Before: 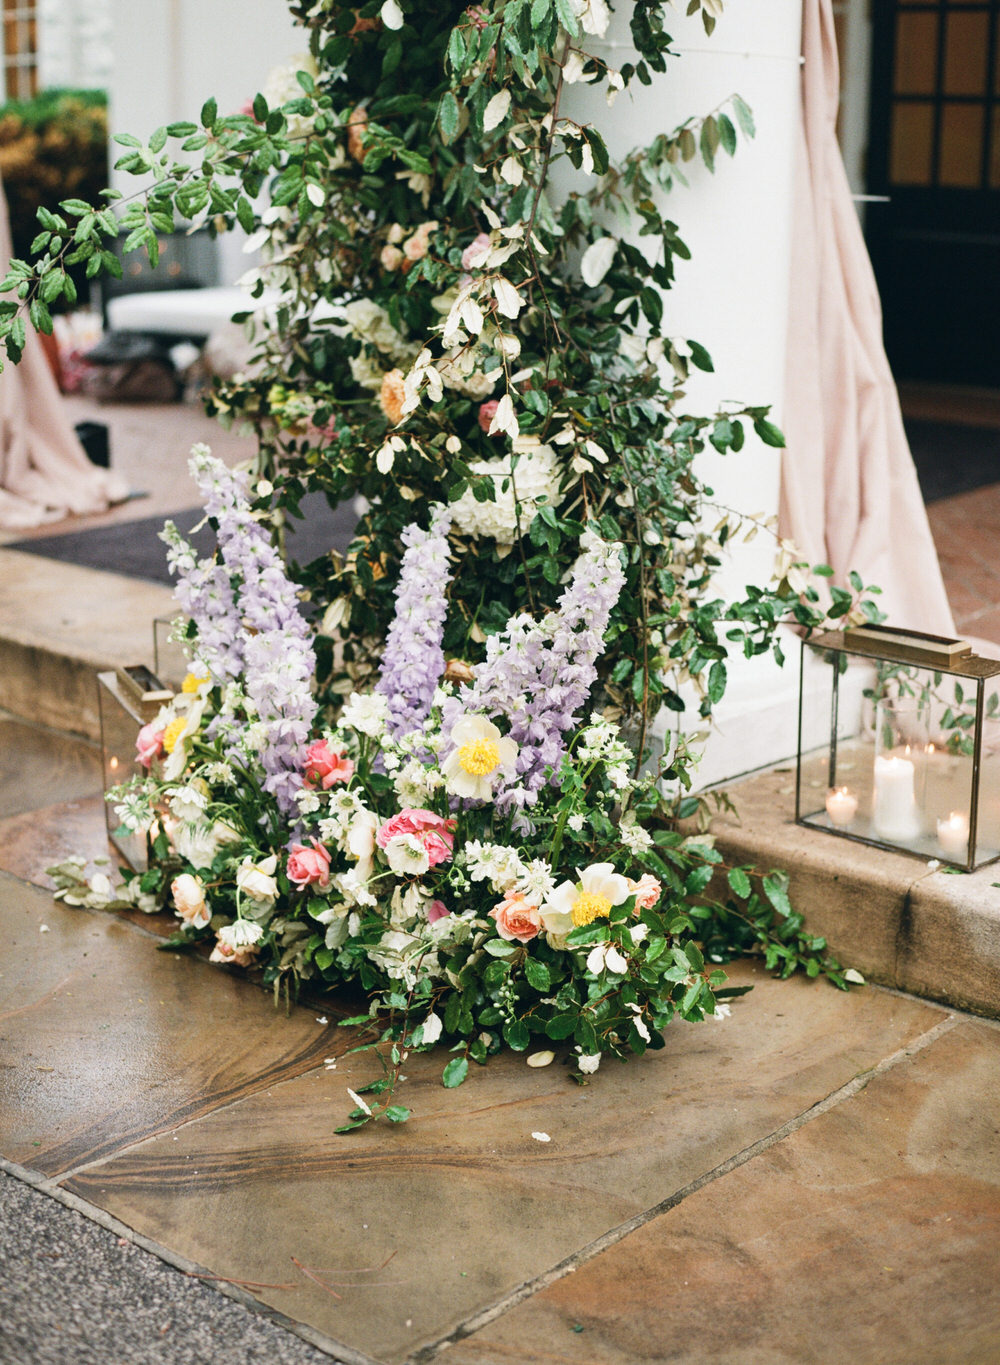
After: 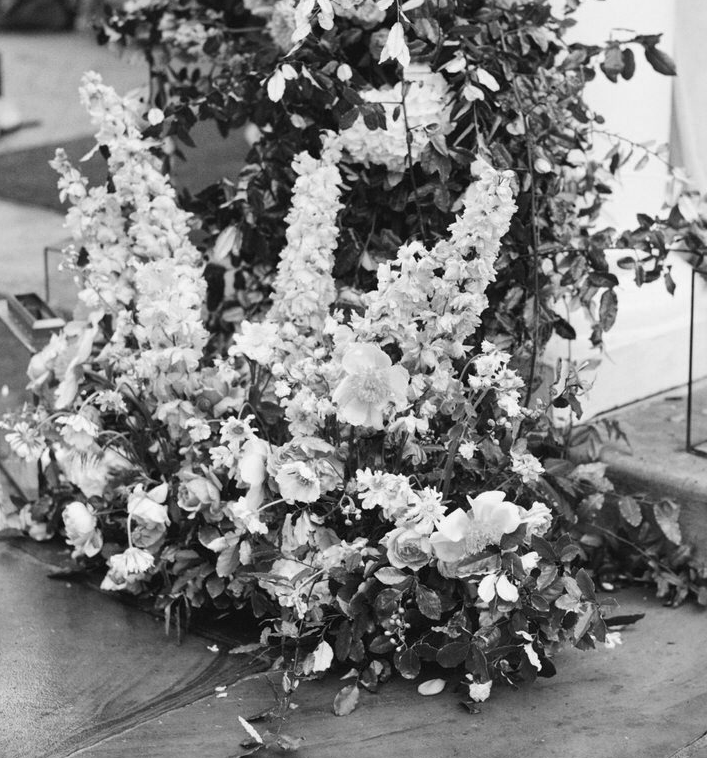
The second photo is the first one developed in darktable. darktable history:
crop: left 10.997%, top 27.313%, right 18.276%, bottom 17.147%
color calibration: output gray [0.246, 0.254, 0.501, 0], x 0.367, y 0.379, temperature 4389.9 K
